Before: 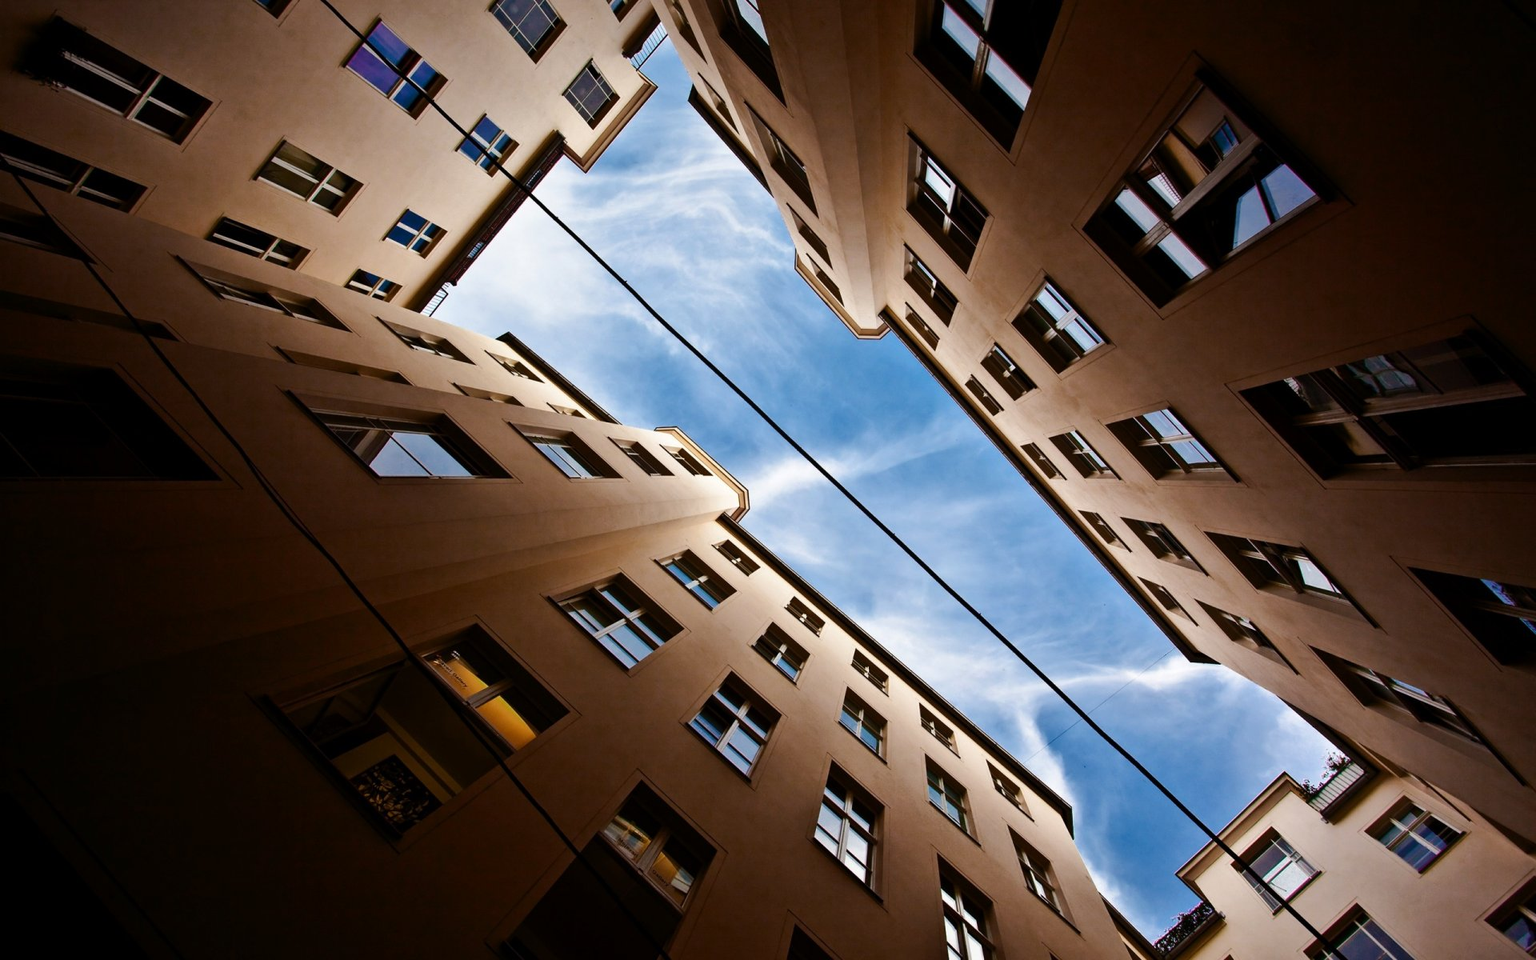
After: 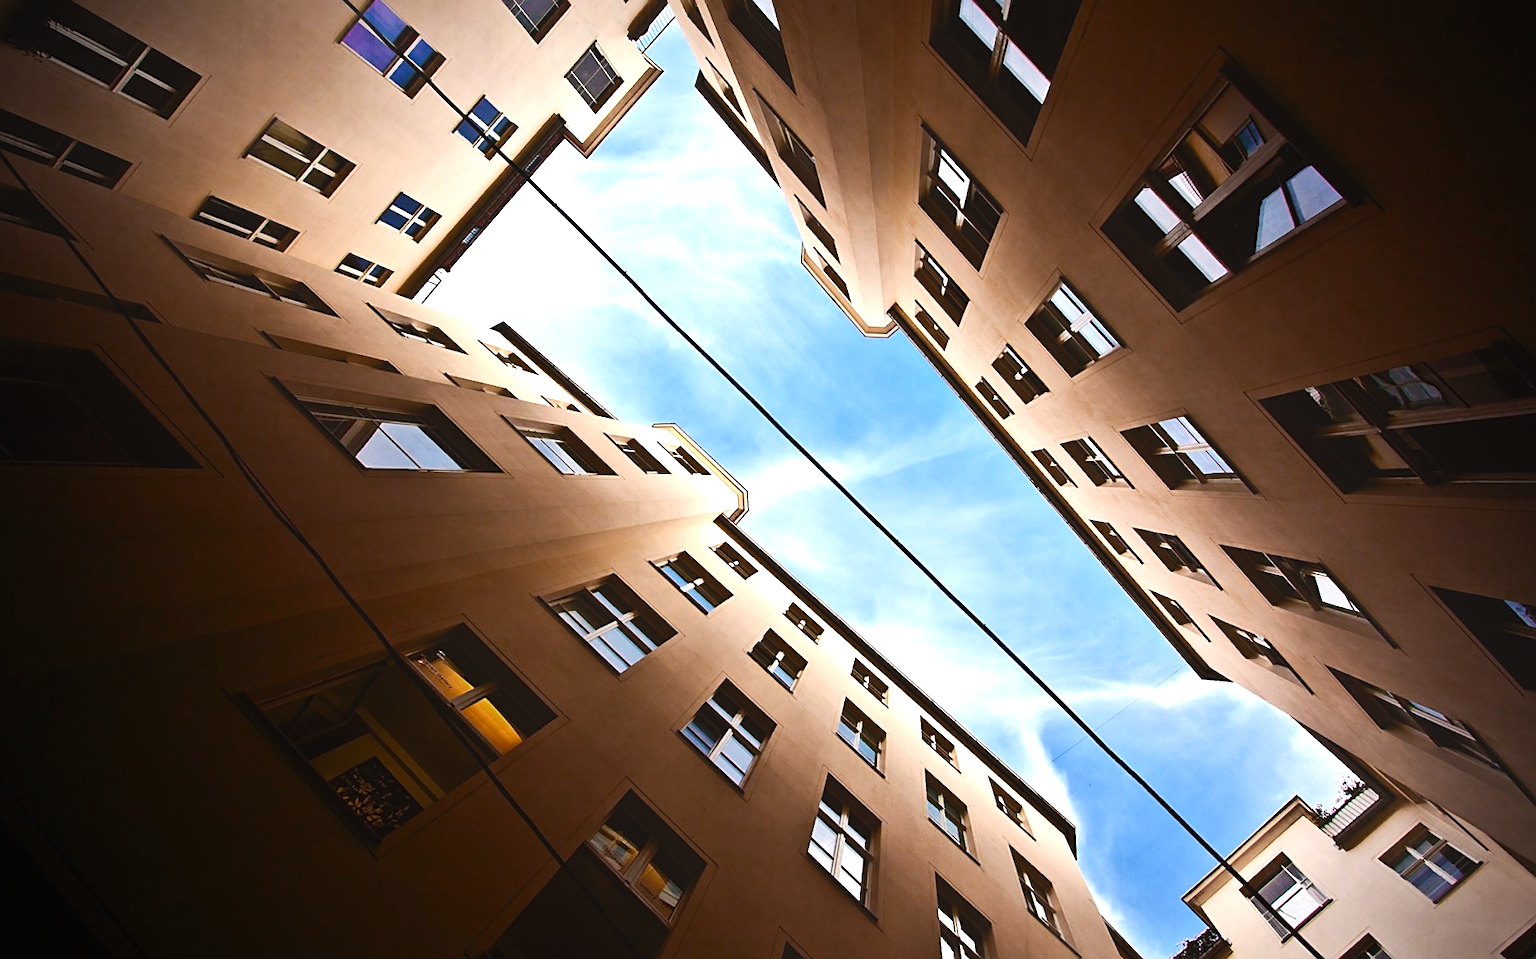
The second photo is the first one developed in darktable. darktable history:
vignetting: fall-off radius 60.86%
exposure: black level correction -0.001, exposure 0.902 EV, compensate exposure bias true, compensate highlight preservation false
sharpen: on, module defaults
crop and rotate: angle -1.29°
contrast equalizer: y [[0.6 ×6], [0.55 ×6], [0 ×6], [0 ×6], [0 ×6]], mix -0.985
